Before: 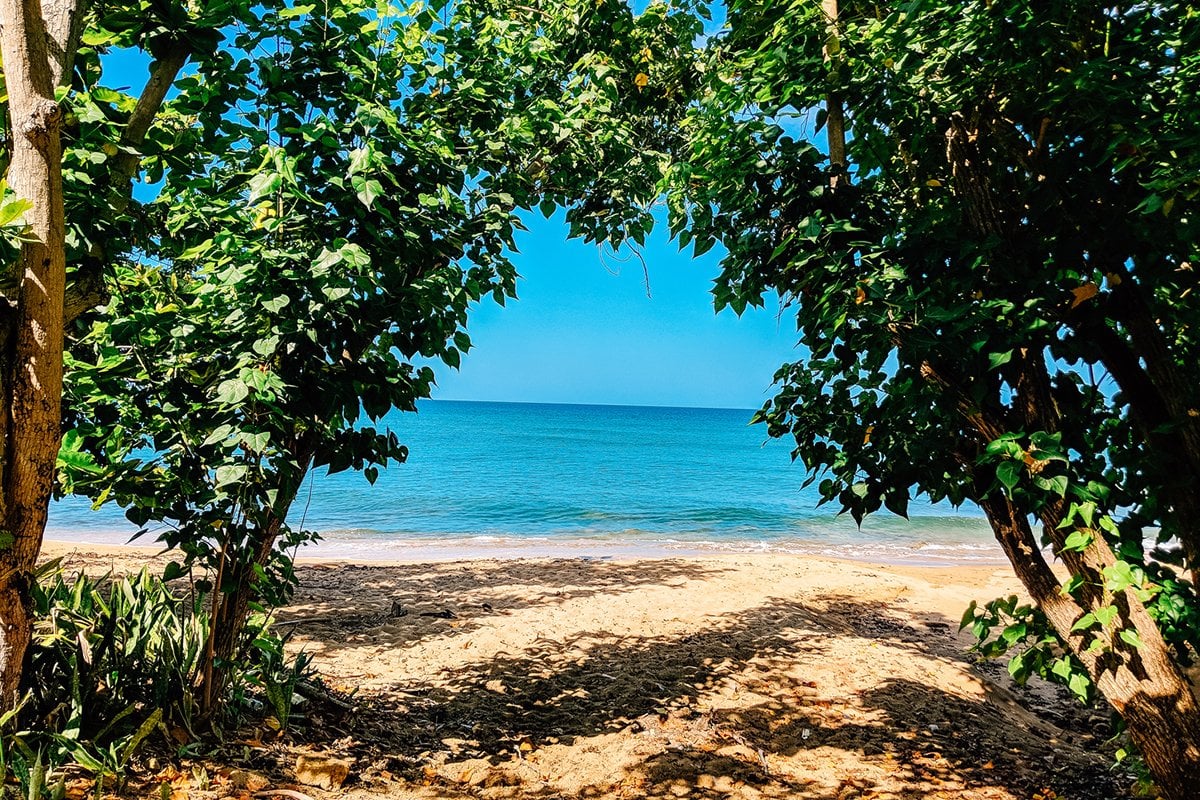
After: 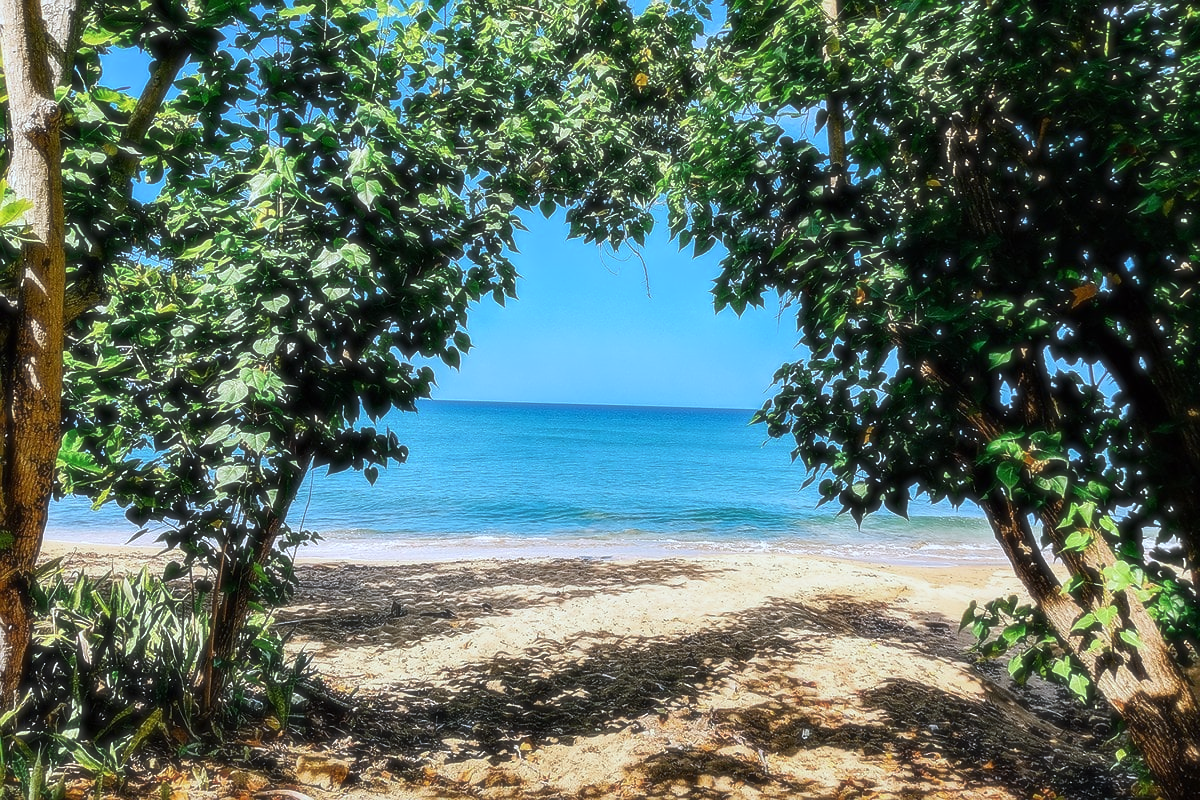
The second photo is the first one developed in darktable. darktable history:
sharpen: radius 1, threshold 1
soften: size 19.52%, mix 20.32%
white balance: red 0.924, blue 1.095
